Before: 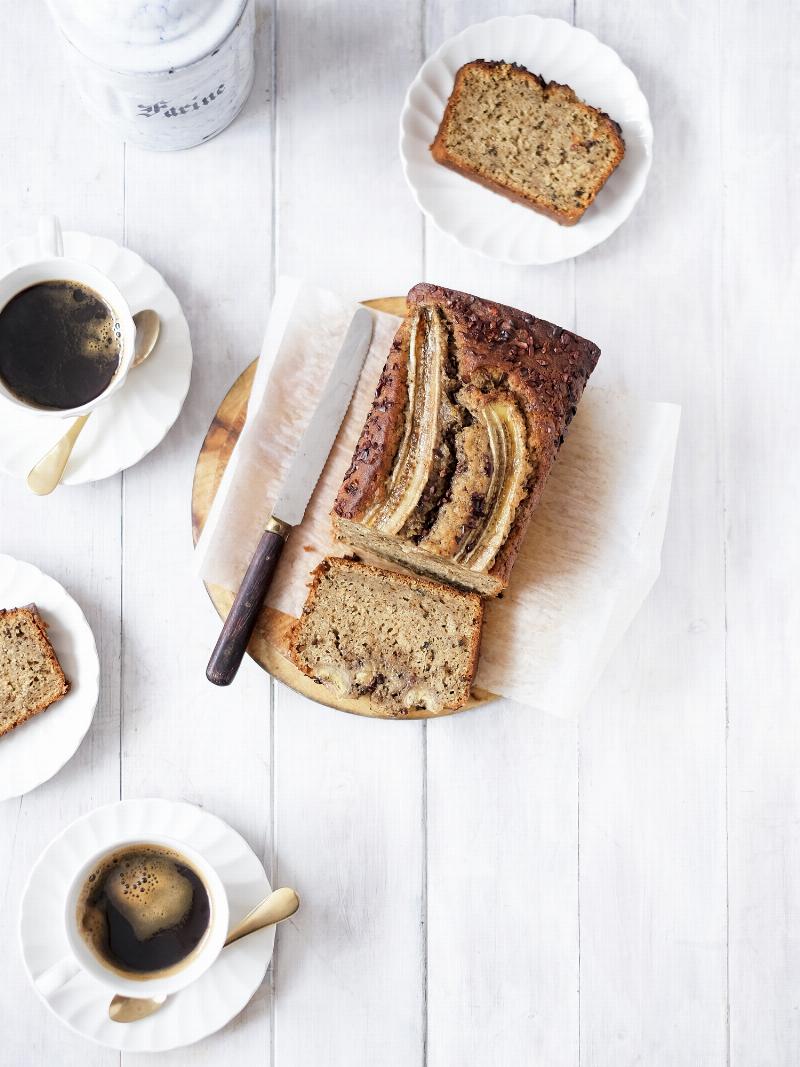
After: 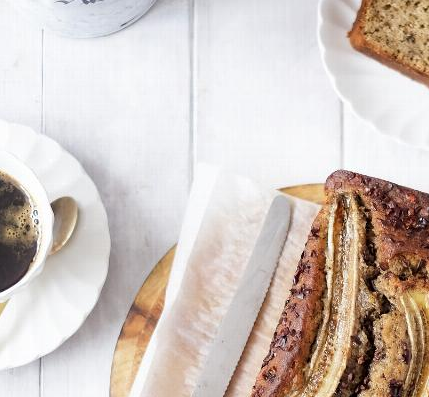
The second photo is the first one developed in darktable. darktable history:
crop: left 10.327%, top 10.662%, right 35.977%, bottom 52.078%
